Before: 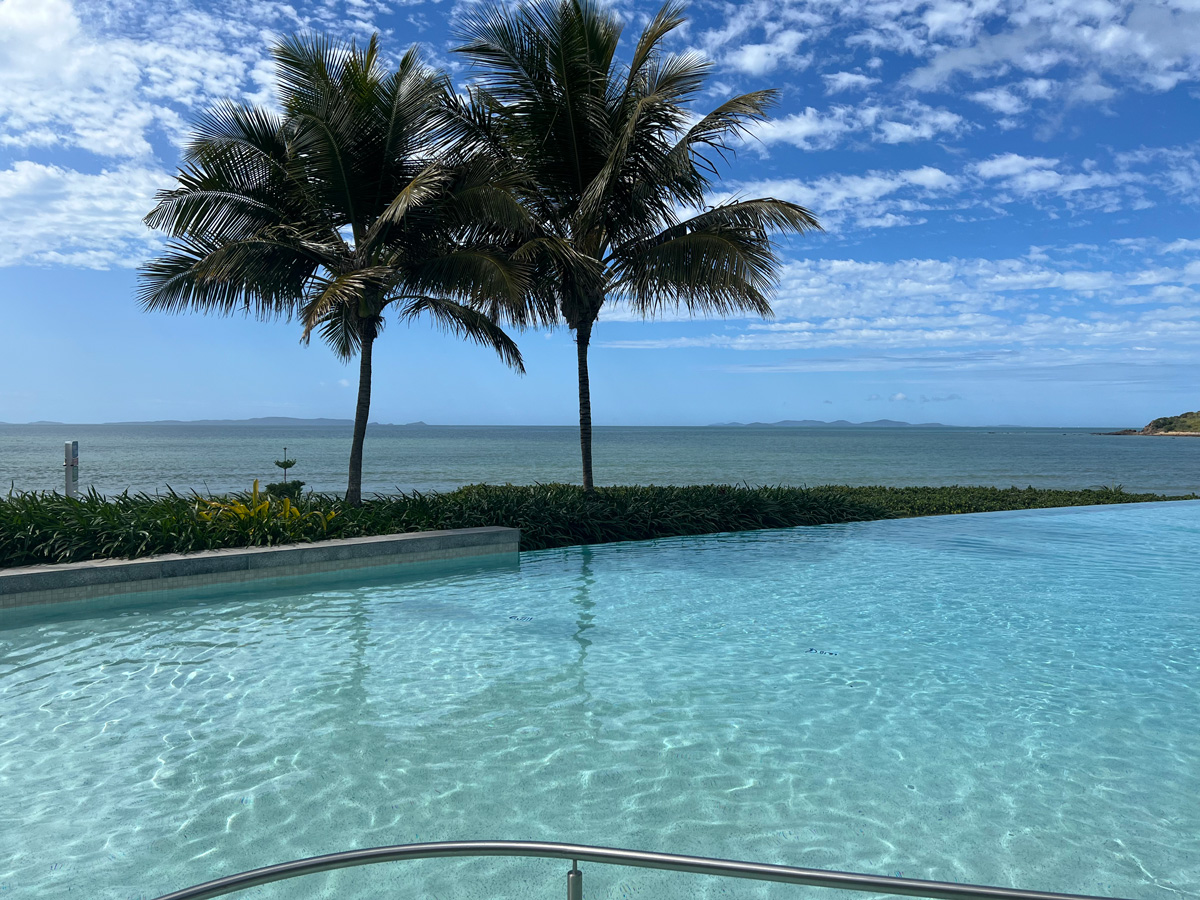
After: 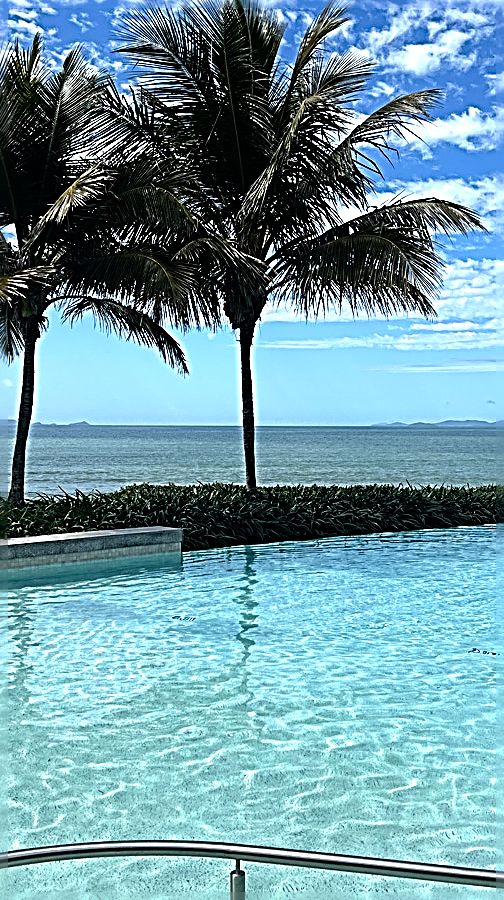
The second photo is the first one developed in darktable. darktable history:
sharpen: radius 3.15, amount 1.748
tone equalizer: -8 EV -0.74 EV, -7 EV -0.703 EV, -6 EV -0.624 EV, -5 EV -0.368 EV, -3 EV 0.375 EV, -2 EV 0.6 EV, -1 EV 0.676 EV, +0 EV 0.724 EV
crop: left 28.162%, right 29.18%
